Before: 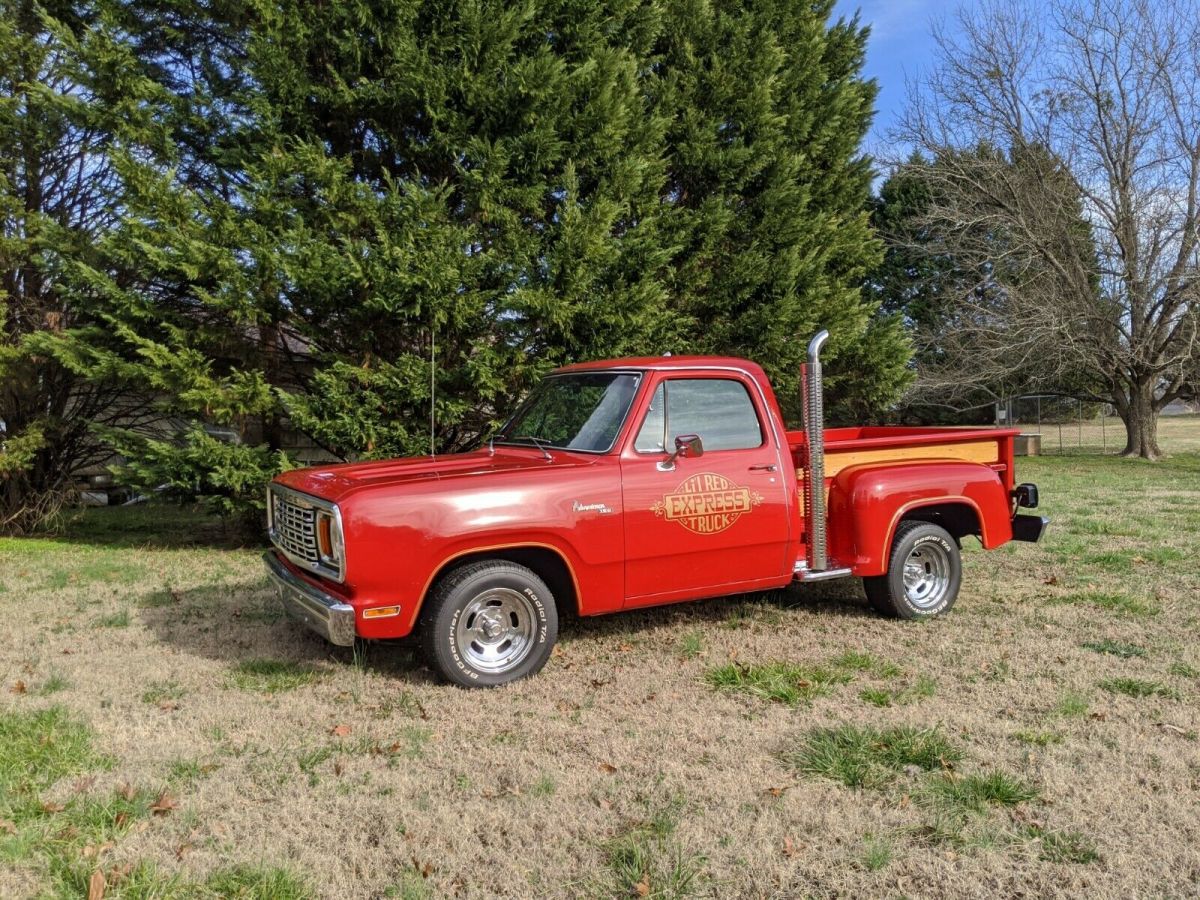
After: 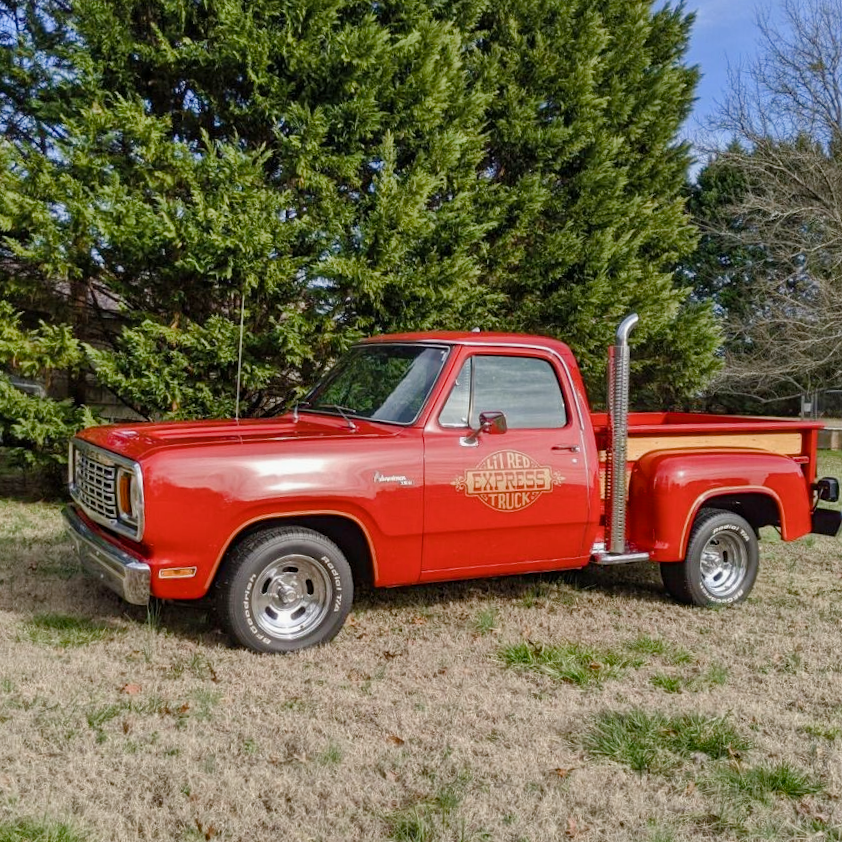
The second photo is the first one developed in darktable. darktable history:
contrast brightness saturation: saturation -0.068
color balance rgb: shadows lift › hue 84.56°, perceptual saturation grading › global saturation 20%, perceptual saturation grading › highlights -50.277%, perceptual saturation grading › shadows 30.712%, perceptual brilliance grading › global brilliance 1.858%, perceptual brilliance grading › highlights -3.589%
shadows and highlights: soften with gaussian
crop and rotate: angle -2.94°, left 14.138%, top 0.037%, right 10.969%, bottom 0.036%
